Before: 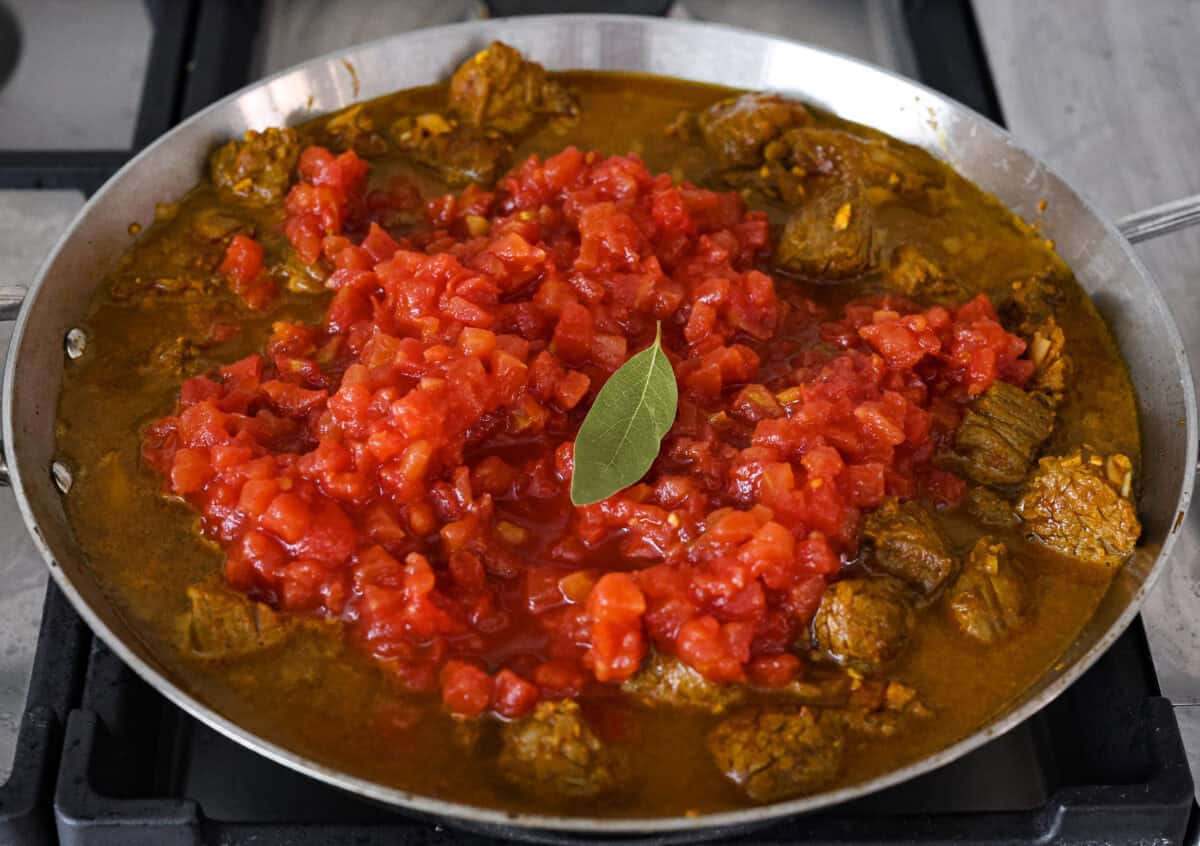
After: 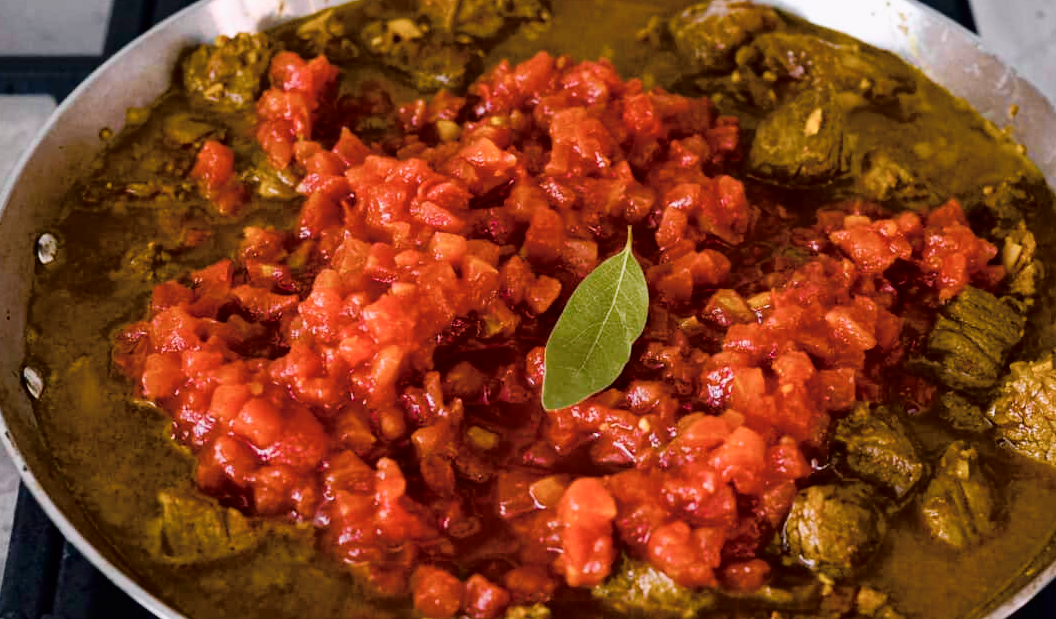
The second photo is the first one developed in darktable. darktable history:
crop and rotate: left 2.428%, top 11.277%, right 9.516%, bottom 15.545%
exposure: compensate exposure bias true, compensate highlight preservation false
color balance rgb: shadows lift › chroma 2.844%, shadows lift › hue 191.3°, perceptual saturation grading › global saturation 20%, perceptual saturation grading › highlights -50.474%, perceptual saturation grading › shadows 30.82%, global vibrance 45.188%
tone curve: curves: ch0 [(0, 0) (0.105, 0.044) (0.195, 0.128) (0.283, 0.283) (0.384, 0.404) (0.485, 0.531) (0.635, 0.7) (0.832, 0.858) (1, 0.977)]; ch1 [(0, 0) (0.161, 0.092) (0.35, 0.33) (0.379, 0.401) (0.448, 0.478) (0.498, 0.503) (0.531, 0.537) (0.586, 0.563) (0.687, 0.648) (1, 1)]; ch2 [(0, 0) (0.359, 0.372) (0.437, 0.437) (0.483, 0.484) (0.53, 0.515) (0.556, 0.553) (0.635, 0.589) (1, 1)], color space Lab, independent channels, preserve colors none
